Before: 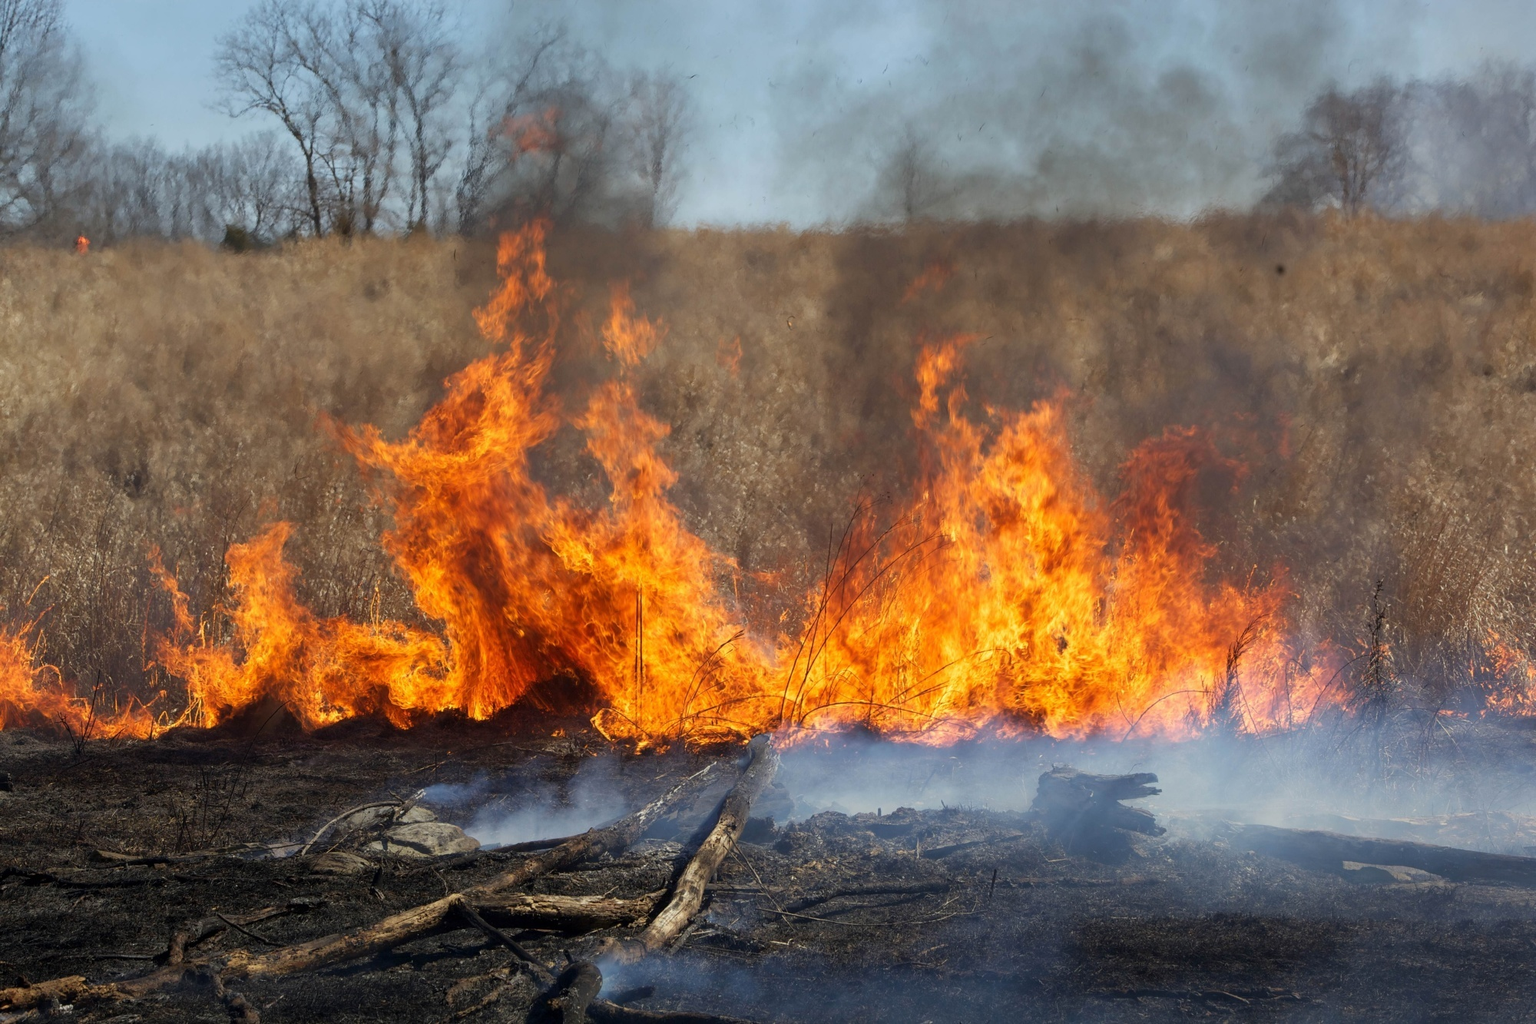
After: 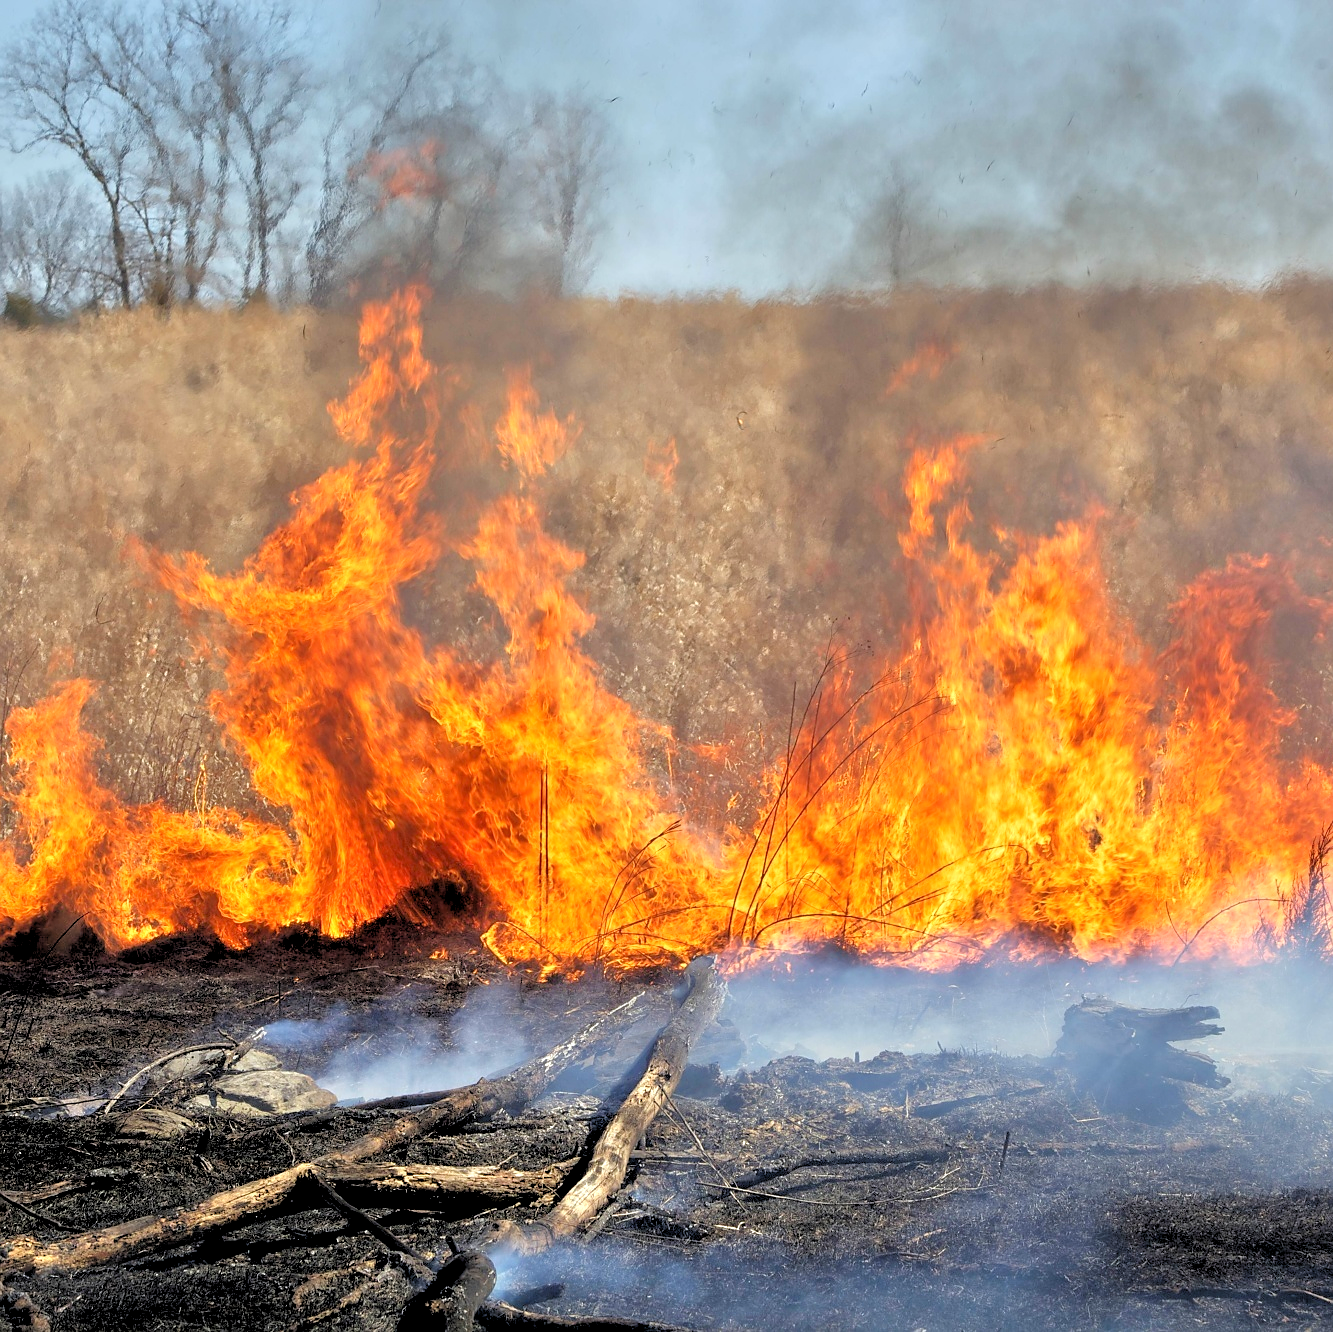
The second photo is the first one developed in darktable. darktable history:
tone equalizer: -7 EV 0.15 EV, -6 EV 0.6 EV, -5 EV 1.15 EV, -4 EV 1.33 EV, -3 EV 1.15 EV, -2 EV 0.6 EV, -1 EV 0.15 EV, mask exposure compensation -0.5 EV
crop and rotate: left 14.436%, right 18.898%
sharpen: radius 0.969, amount 0.604
rgb levels: levels [[0.013, 0.434, 0.89], [0, 0.5, 1], [0, 0.5, 1]]
